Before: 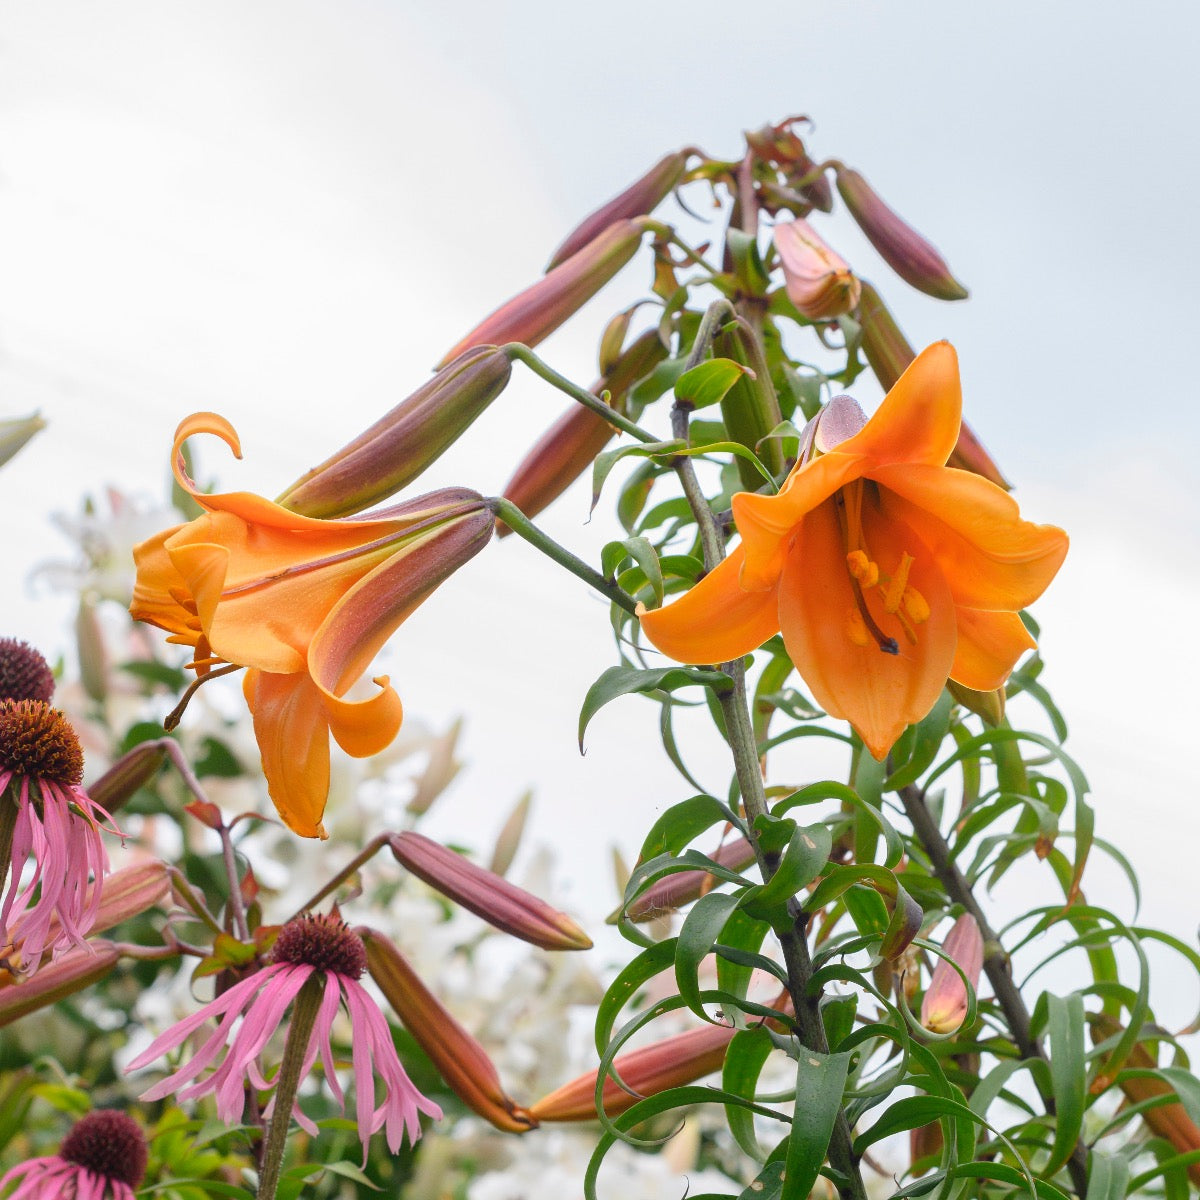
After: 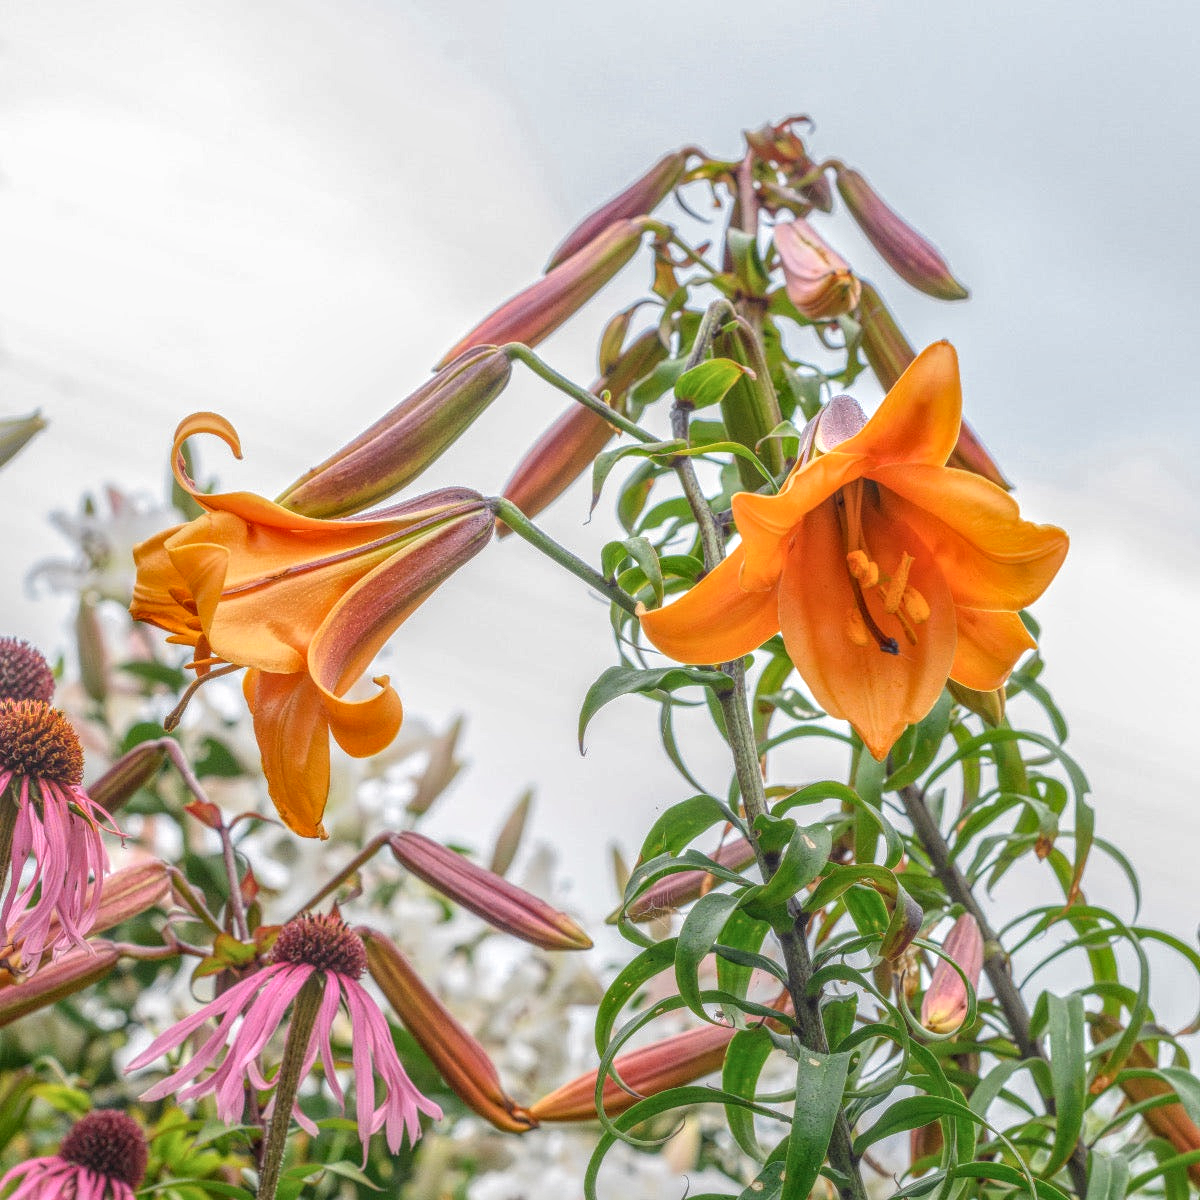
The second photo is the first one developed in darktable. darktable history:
local contrast: highlights 4%, shadows 3%, detail 200%, midtone range 0.247
